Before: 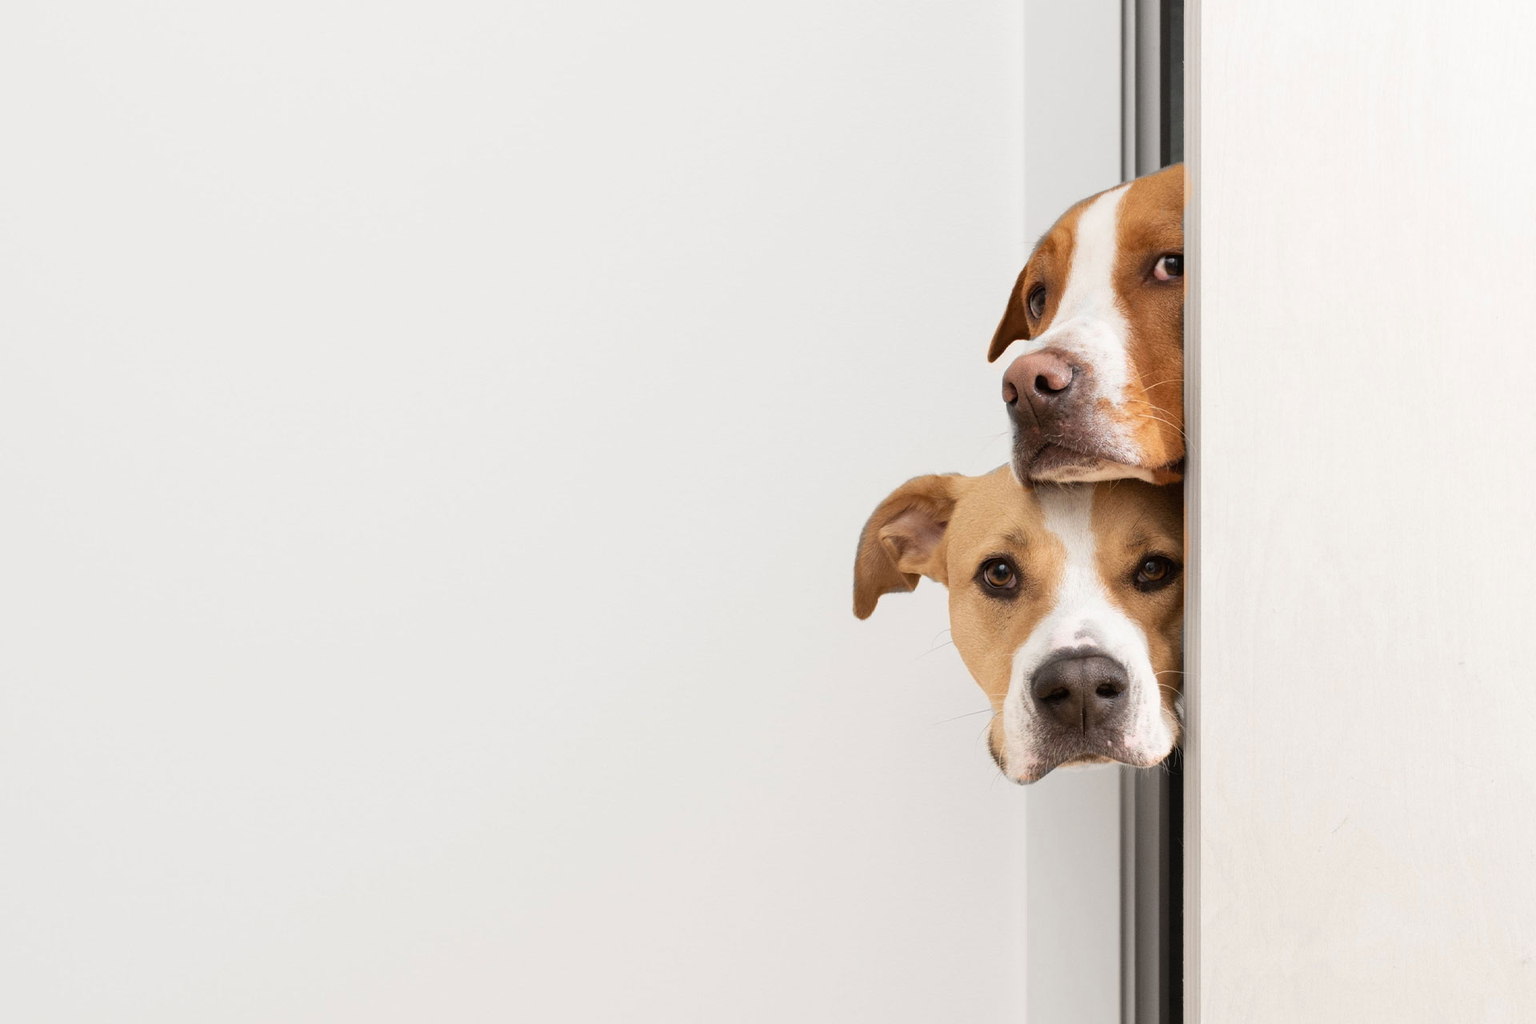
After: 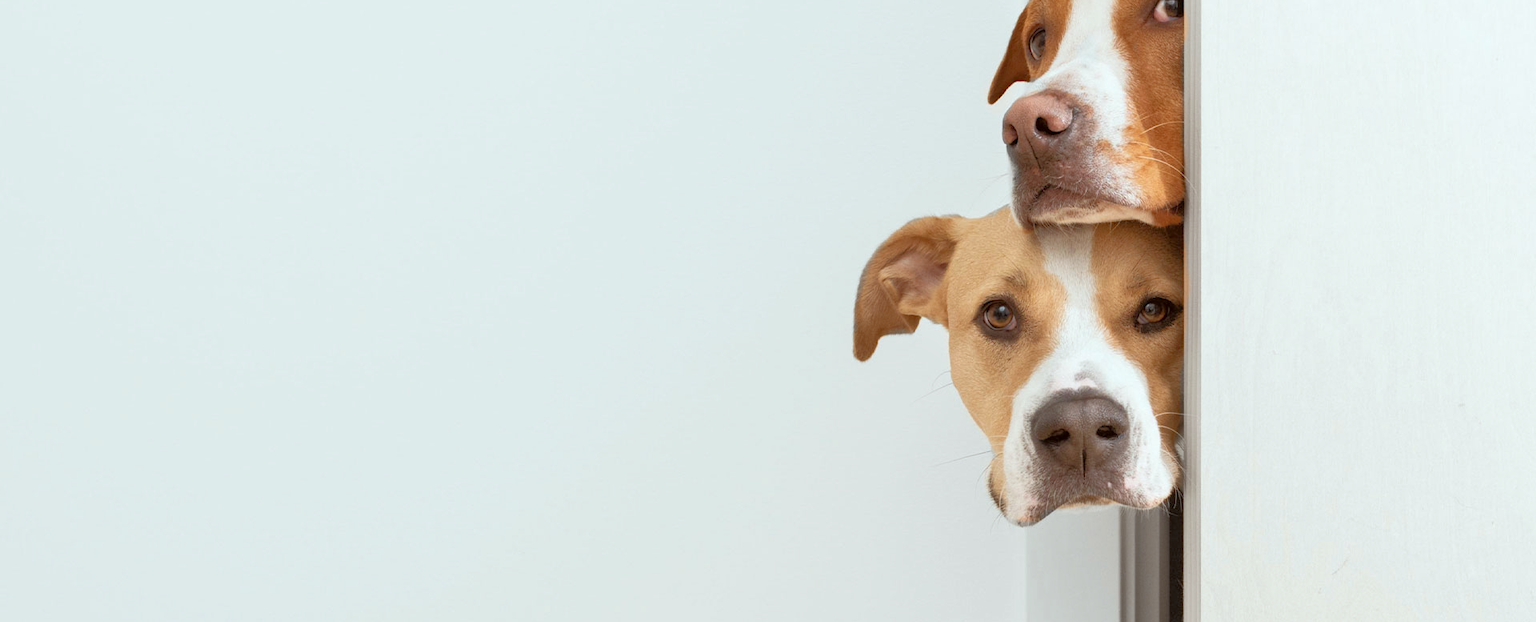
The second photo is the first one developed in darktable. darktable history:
tone equalizer: -7 EV 0.154 EV, -6 EV 0.633 EV, -5 EV 1.17 EV, -4 EV 1.36 EV, -3 EV 1.12 EV, -2 EV 0.6 EV, -1 EV 0.157 EV
crop and rotate: top 25.244%, bottom 13.932%
color correction: highlights a* -4.94, highlights b* -3.45, shadows a* 4.04, shadows b* 4.45
